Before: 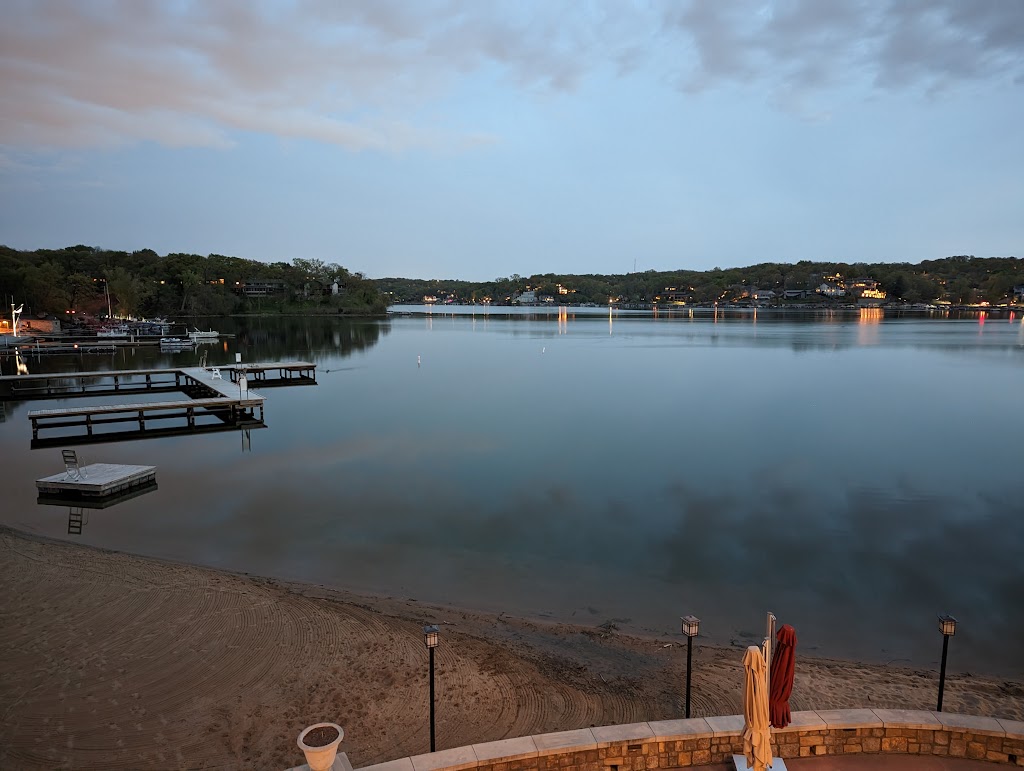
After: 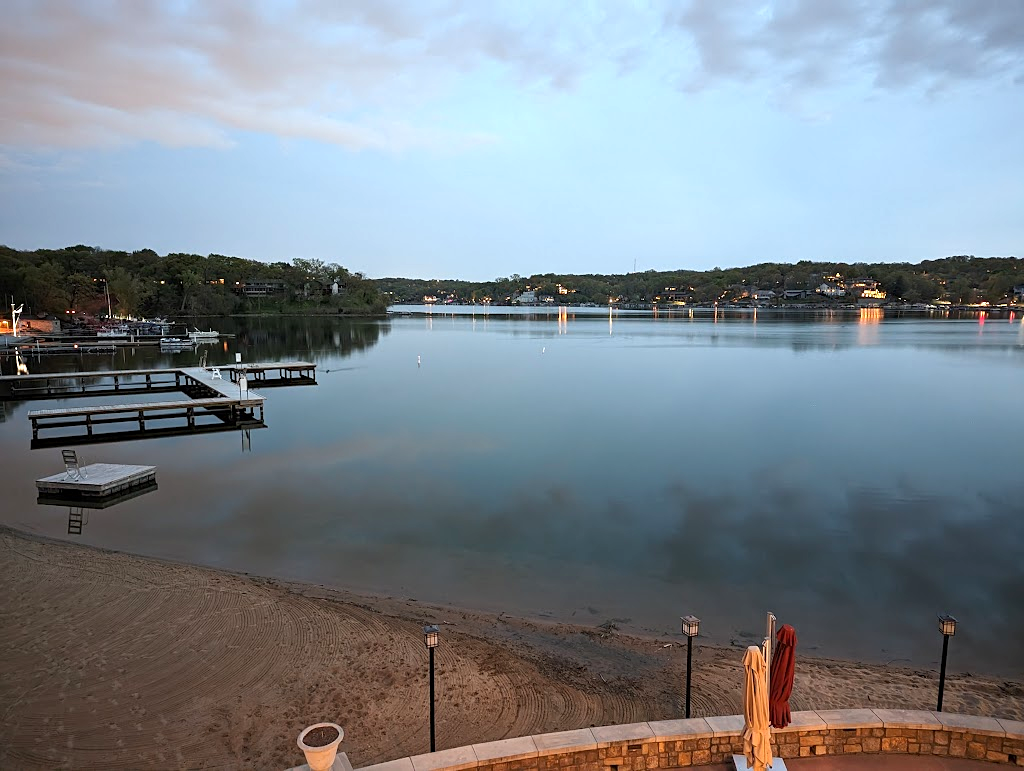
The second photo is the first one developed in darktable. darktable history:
sharpen: amount 0.205
exposure: exposure 0.522 EV, compensate highlight preservation false
haze removal: strength 0.024, distance 0.255, compatibility mode true, adaptive false
